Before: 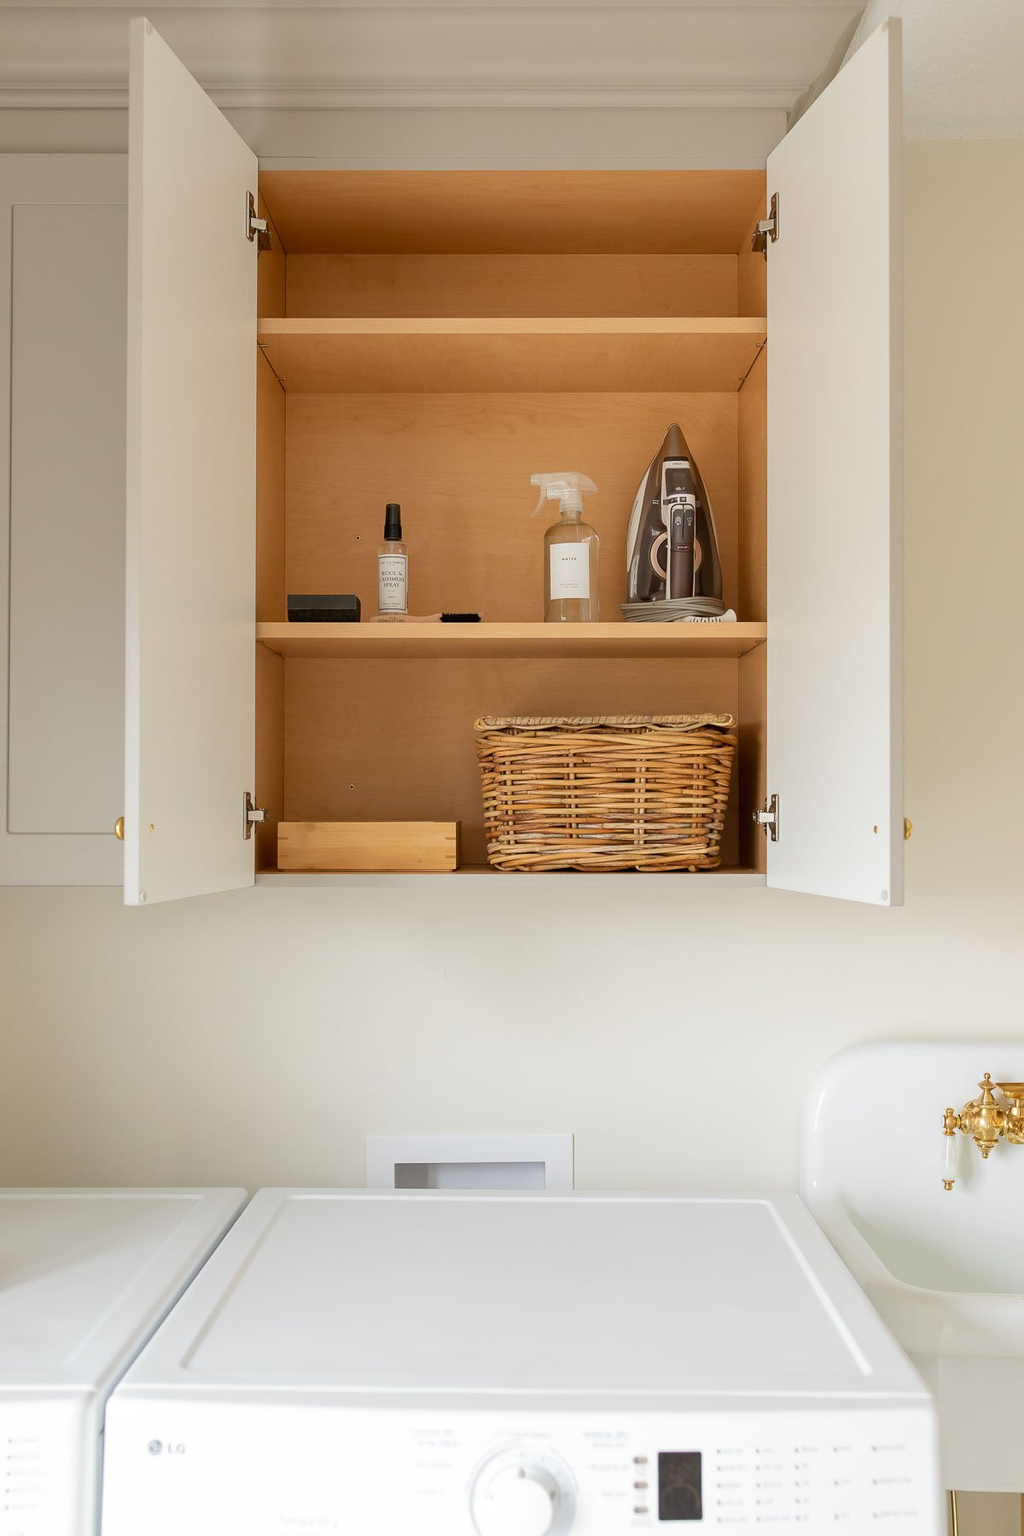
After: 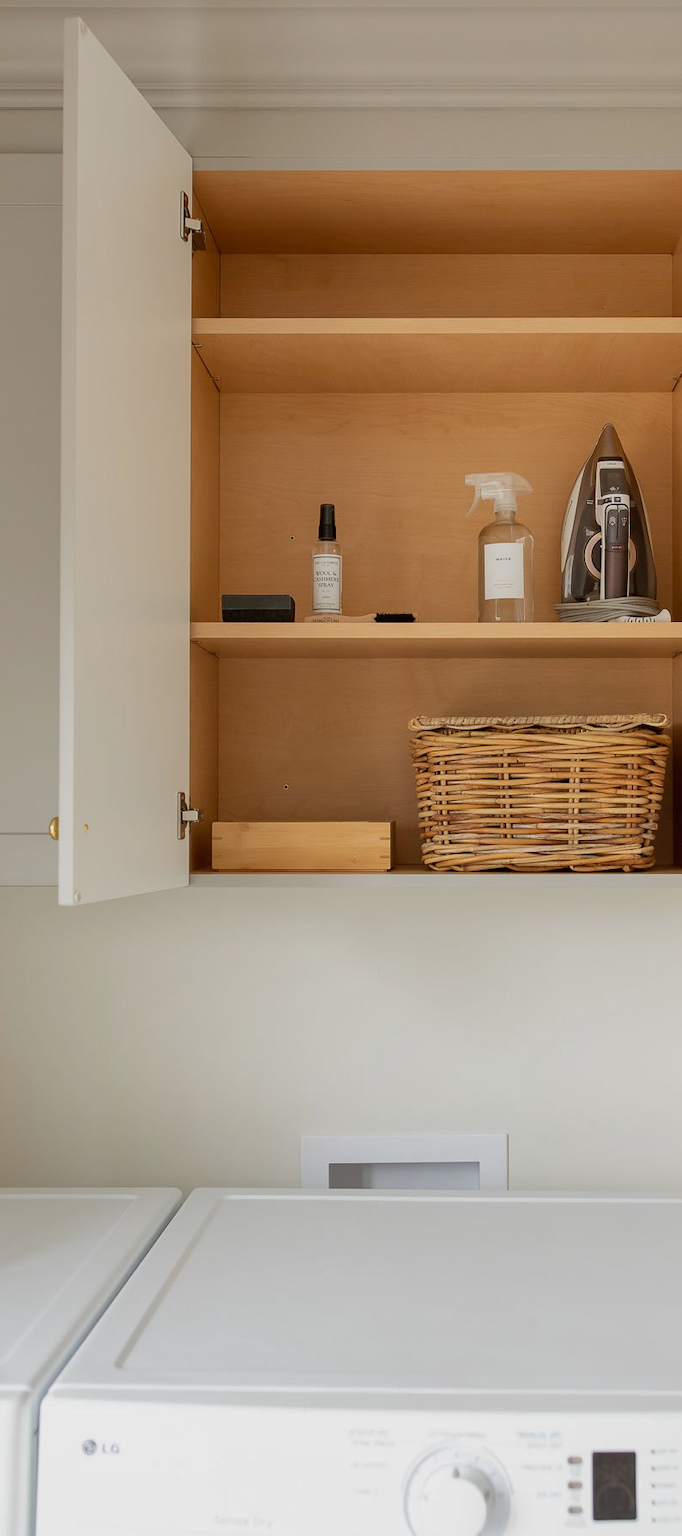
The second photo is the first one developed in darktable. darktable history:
shadows and highlights: shadows 10.43, white point adjustment 1.02, highlights -39.92
crop and rotate: left 6.473%, right 26.834%
exposure: exposure -0.246 EV, compensate exposure bias true, compensate highlight preservation false
